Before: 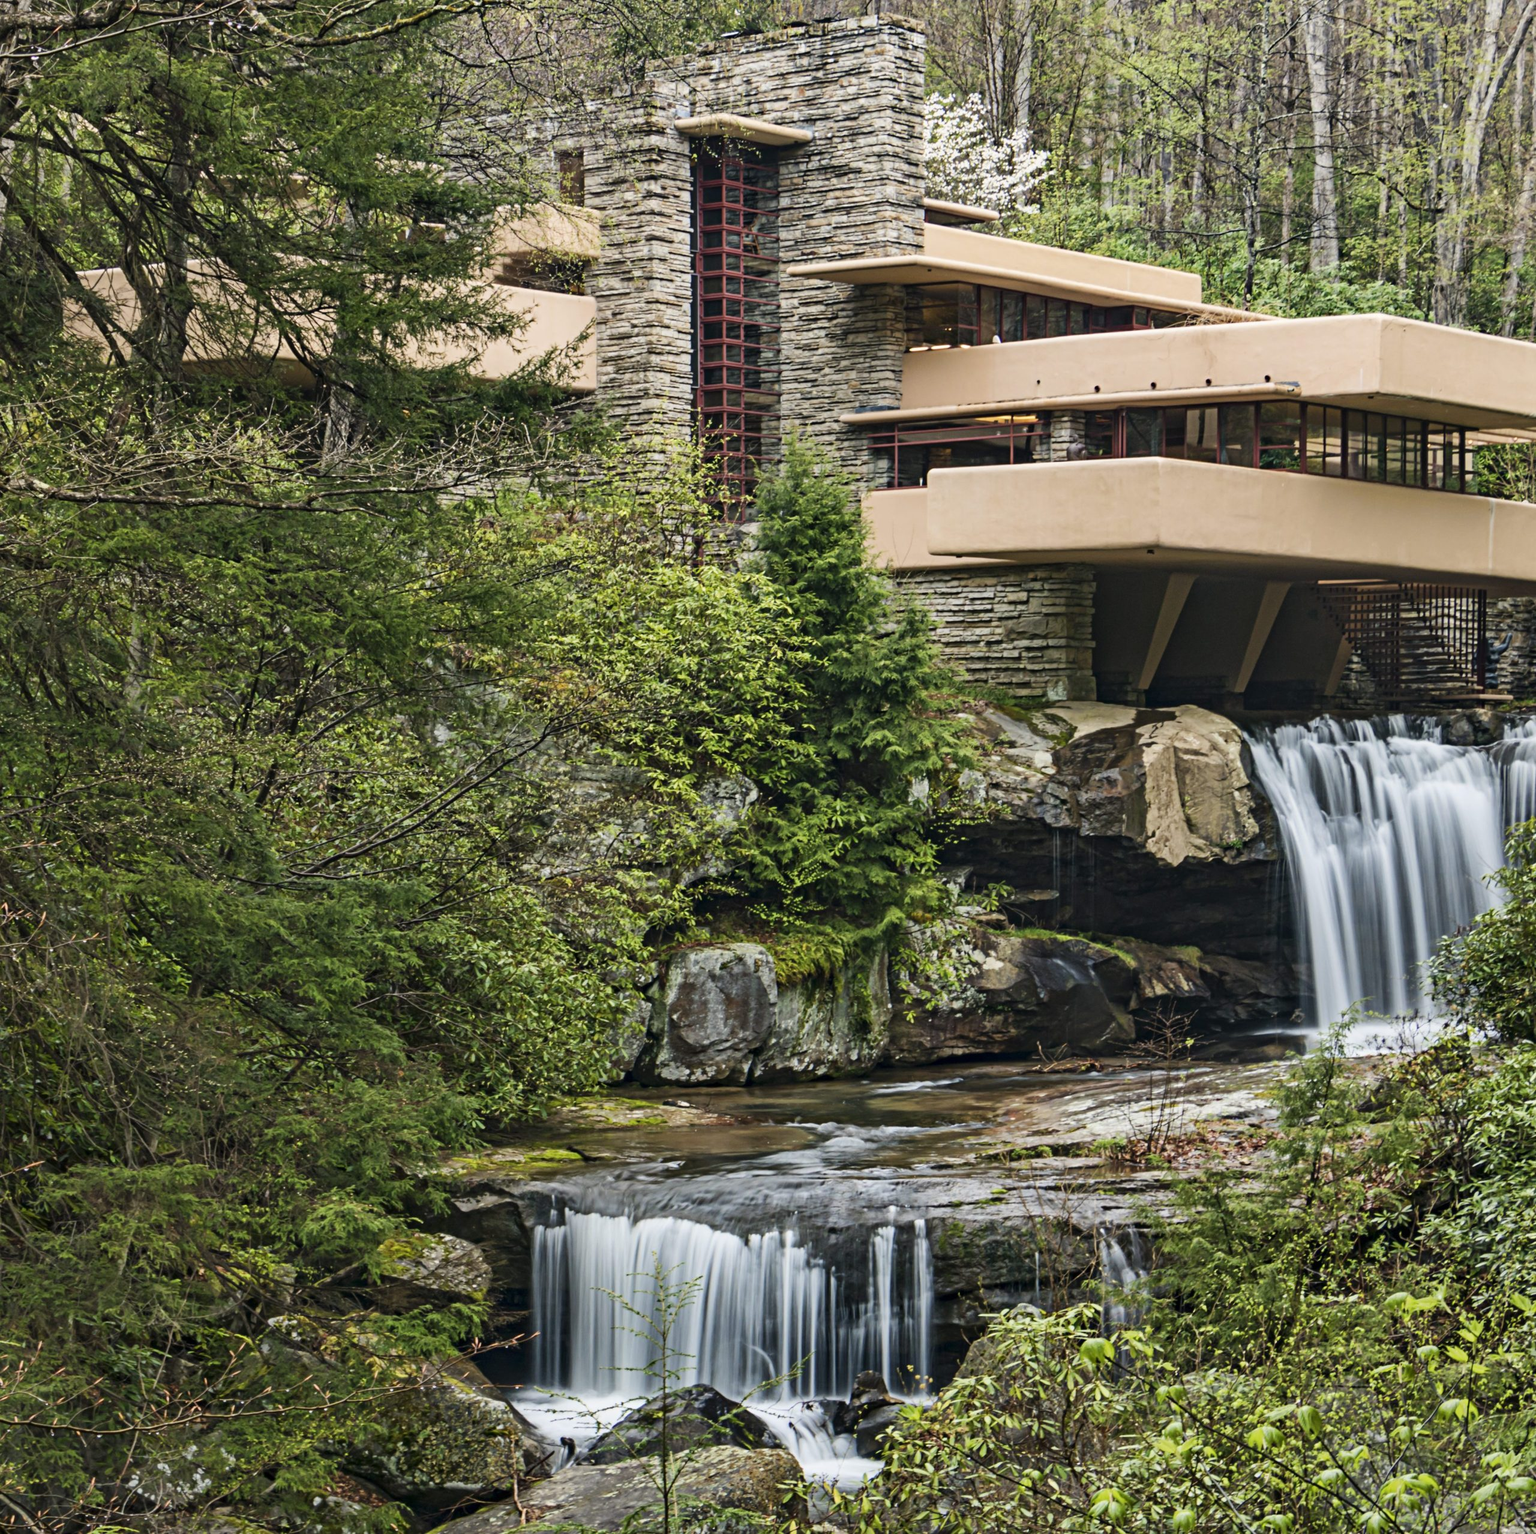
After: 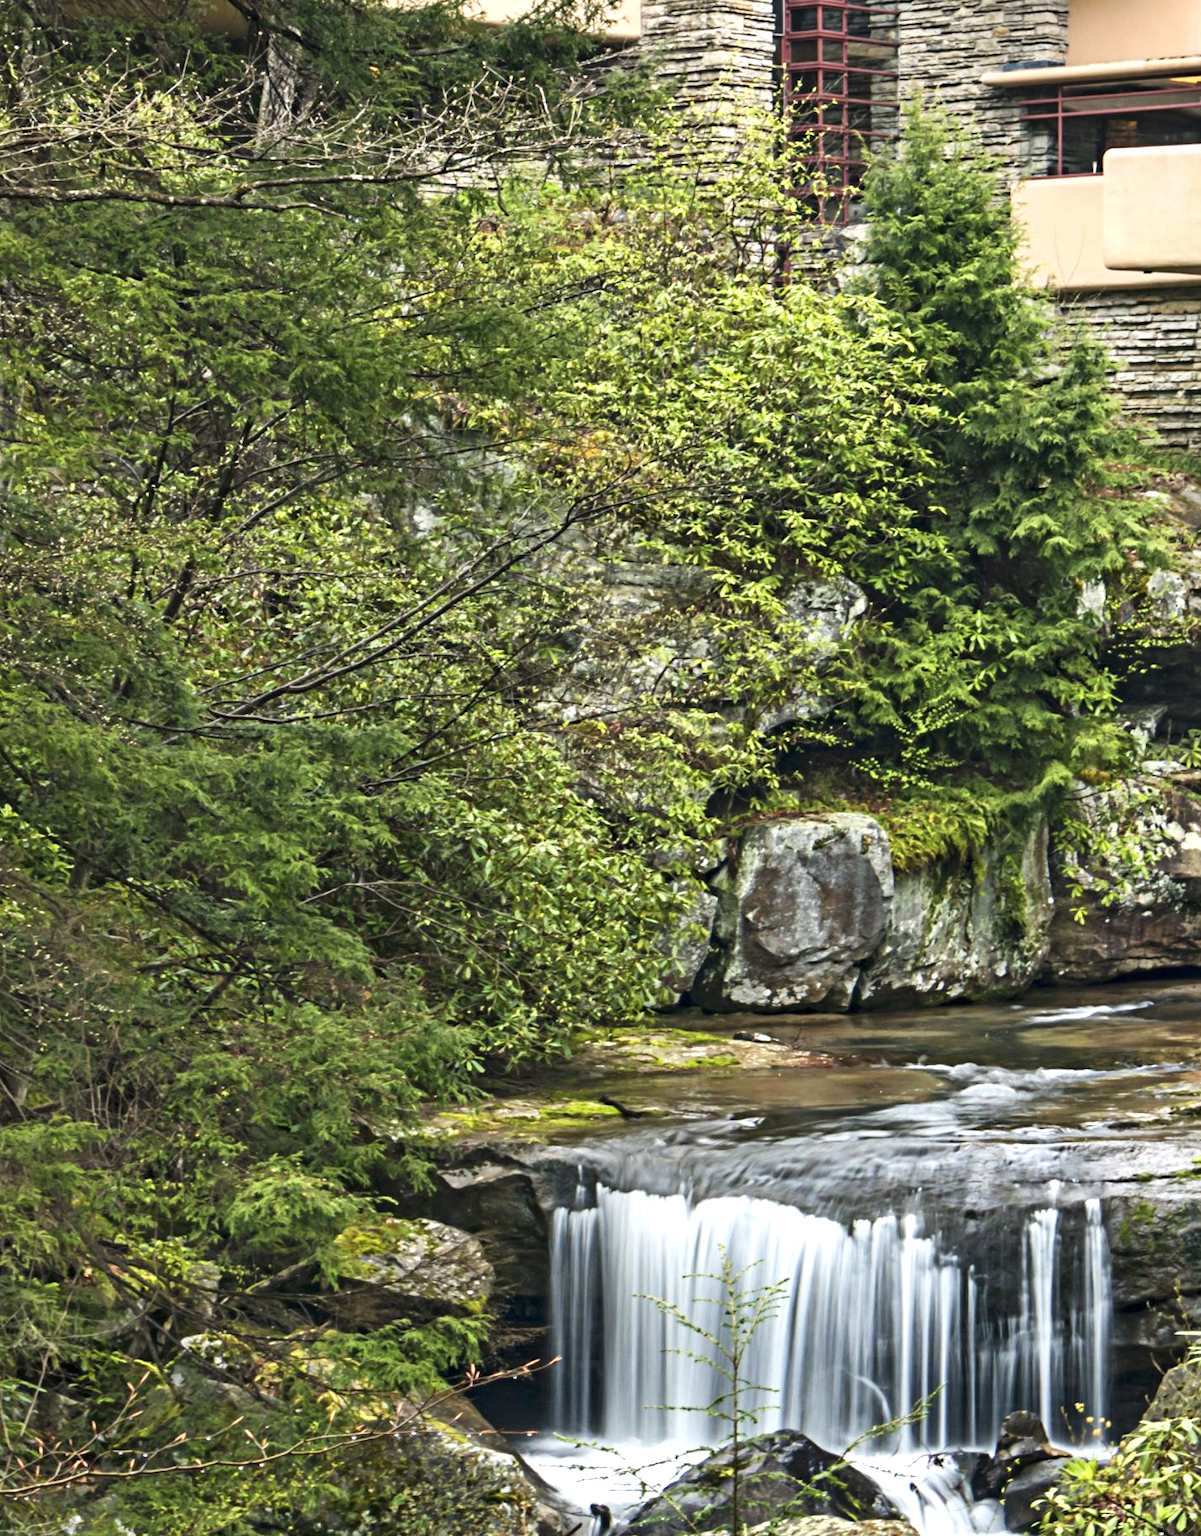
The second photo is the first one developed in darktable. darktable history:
crop: left 9.061%, top 23.646%, right 35.035%, bottom 4.78%
exposure: black level correction 0, exposure 0.691 EV, compensate highlight preservation false
